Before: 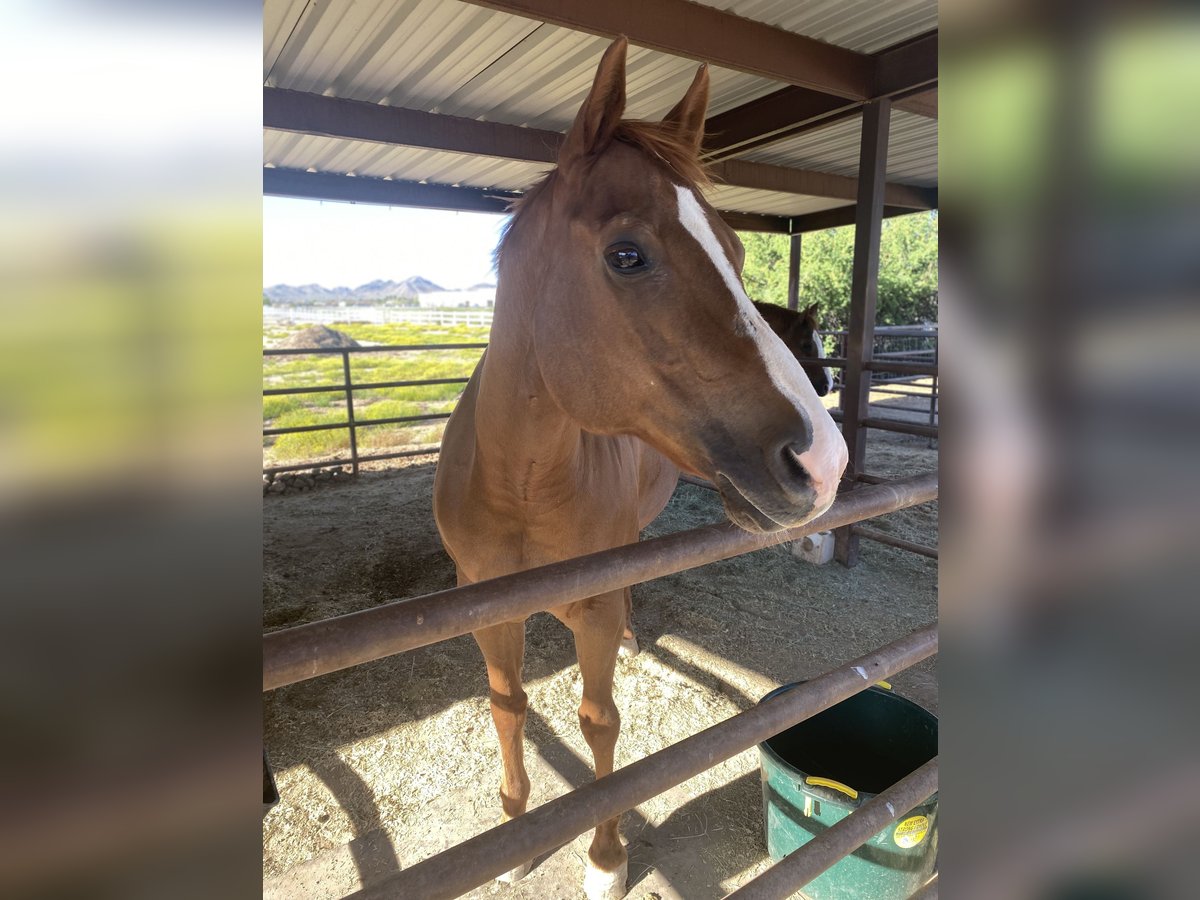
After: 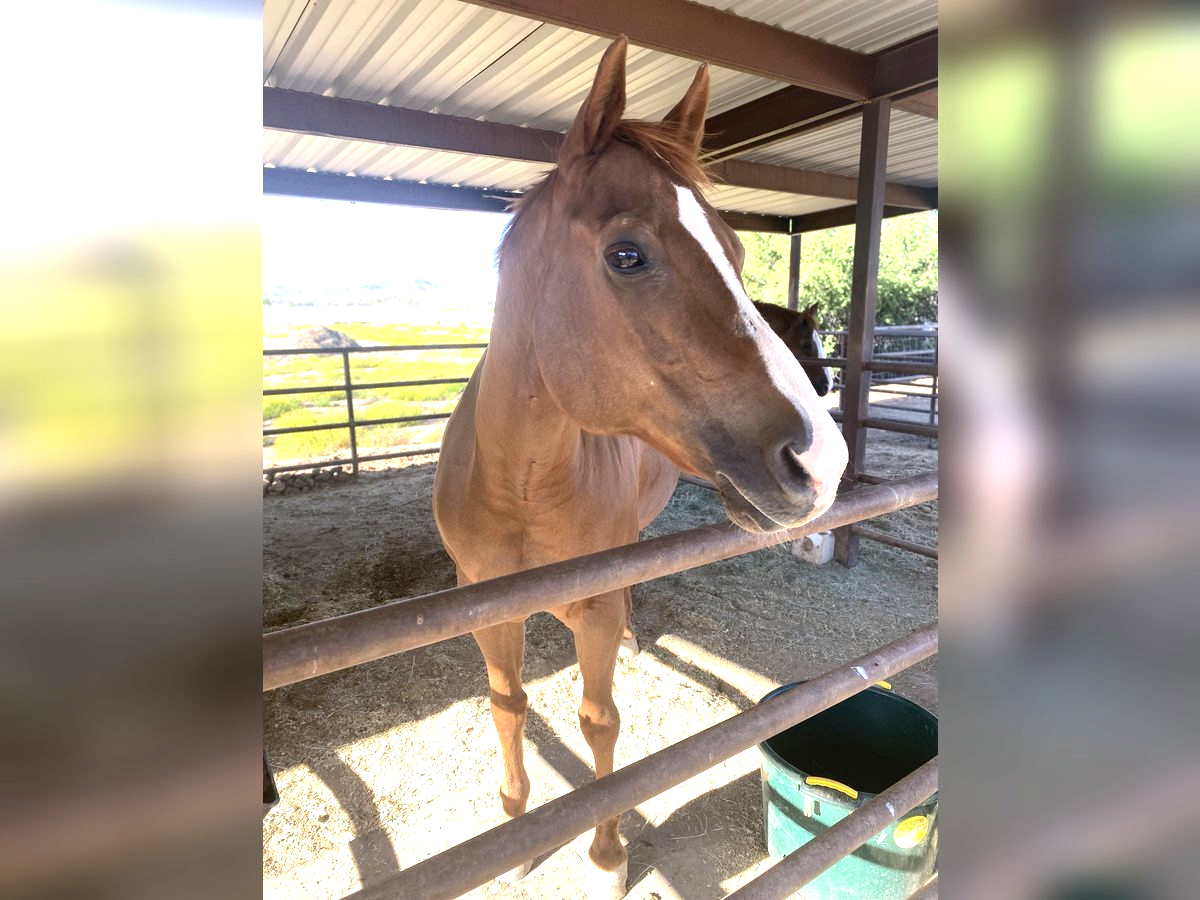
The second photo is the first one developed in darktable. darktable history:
white balance: red 1.009, blue 1.027
contrast brightness saturation: contrast 0.07
exposure: black level correction 0.001, exposure 0.955 EV, compensate exposure bias true, compensate highlight preservation false
